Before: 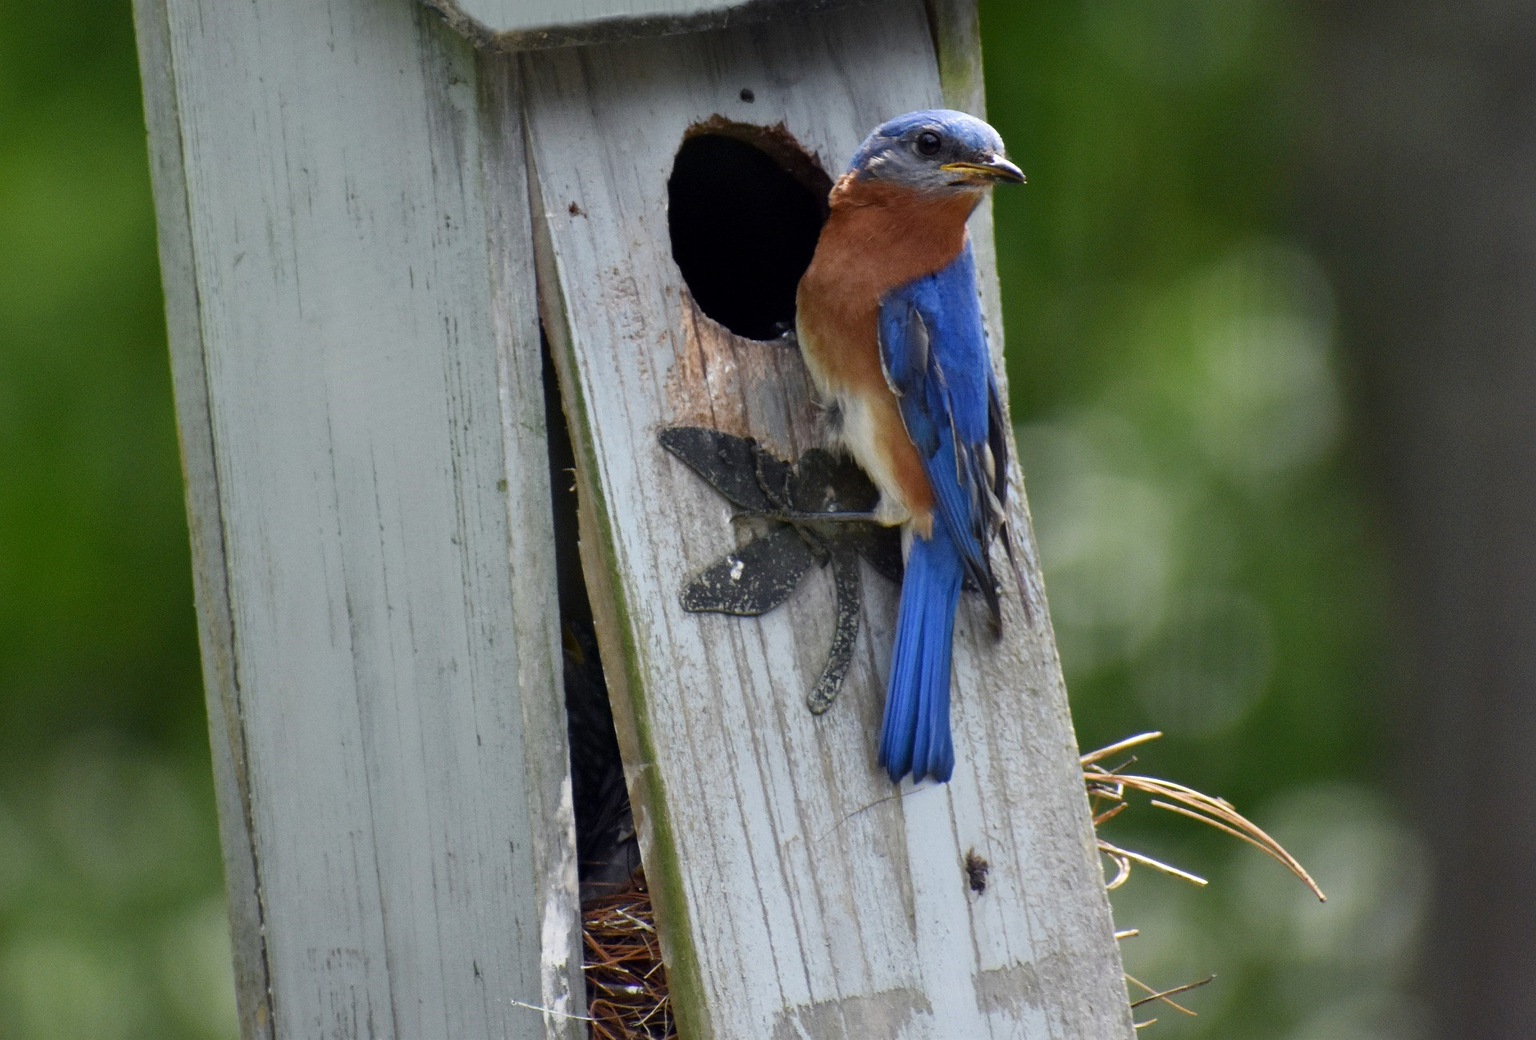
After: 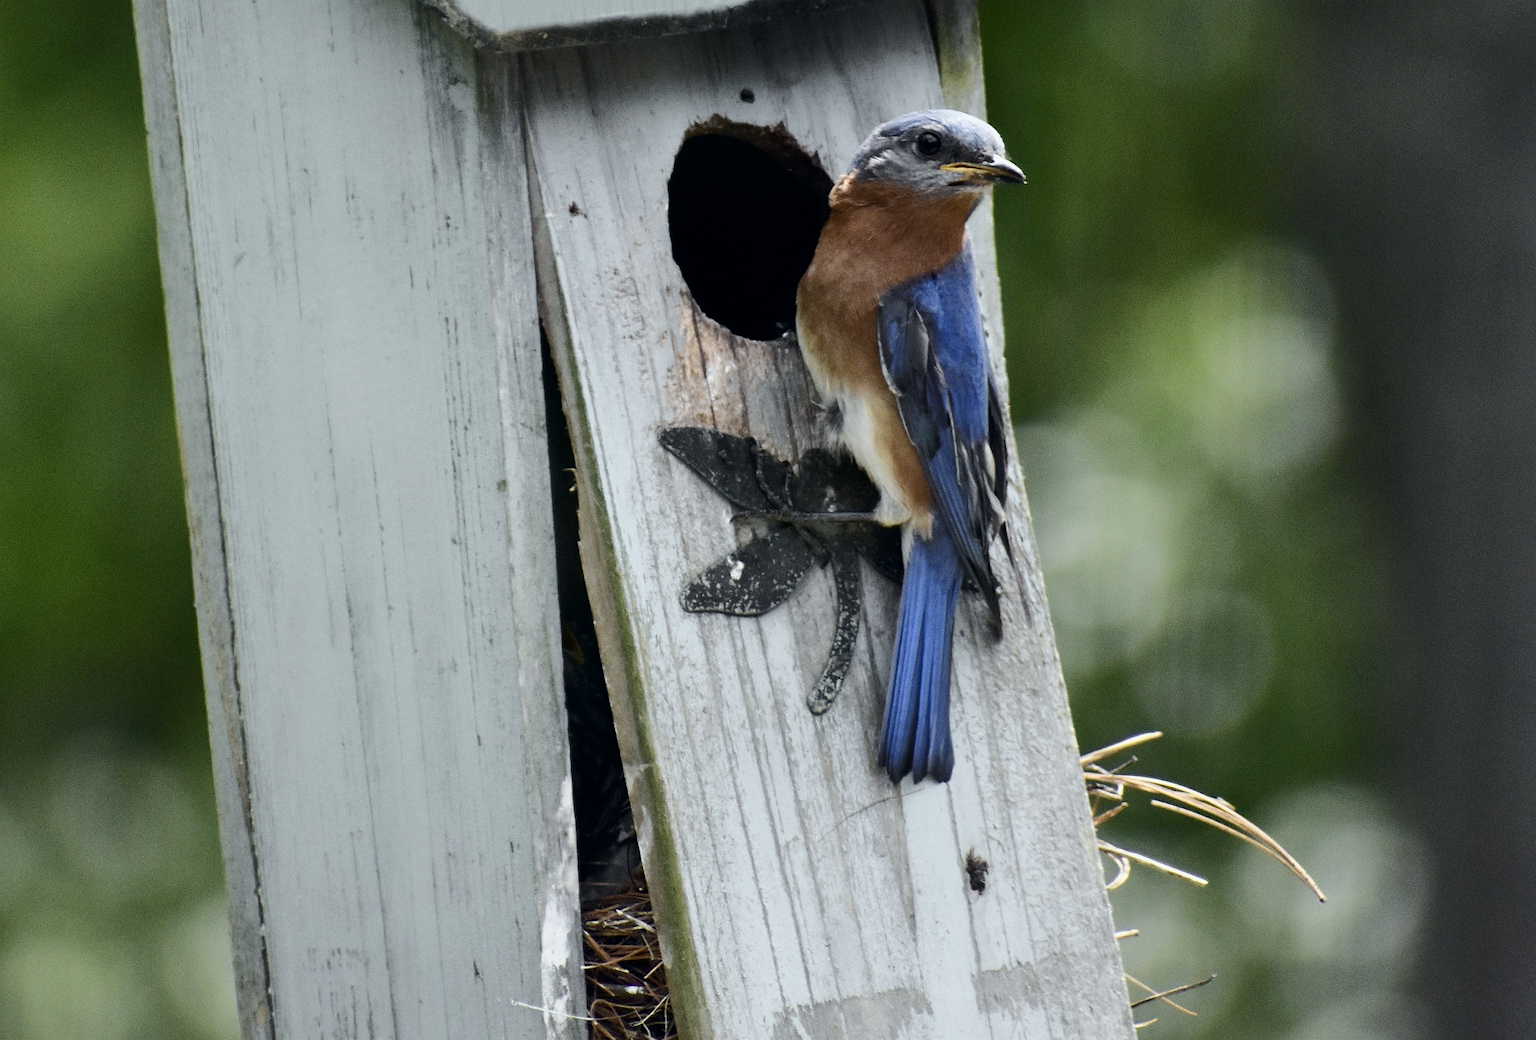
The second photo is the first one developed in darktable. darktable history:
tone curve: curves: ch0 [(0, 0) (0.035, 0.017) (0.131, 0.108) (0.279, 0.279) (0.476, 0.554) (0.617, 0.693) (0.704, 0.77) (0.801, 0.854) (0.895, 0.927) (1, 0.976)]; ch1 [(0, 0) (0.318, 0.278) (0.444, 0.427) (0.493, 0.488) (0.508, 0.502) (0.534, 0.526) (0.562, 0.555) (0.645, 0.648) (0.746, 0.764) (1, 1)]; ch2 [(0, 0) (0.316, 0.292) (0.381, 0.37) (0.423, 0.448) (0.476, 0.482) (0.502, 0.495) (0.522, 0.518) (0.533, 0.532) (0.593, 0.622) (0.634, 0.663) (0.7, 0.7) (0.861, 0.808) (1, 0.951)], color space Lab, independent channels, preserve colors none
contrast brightness saturation: contrast 0.1, saturation -0.36
